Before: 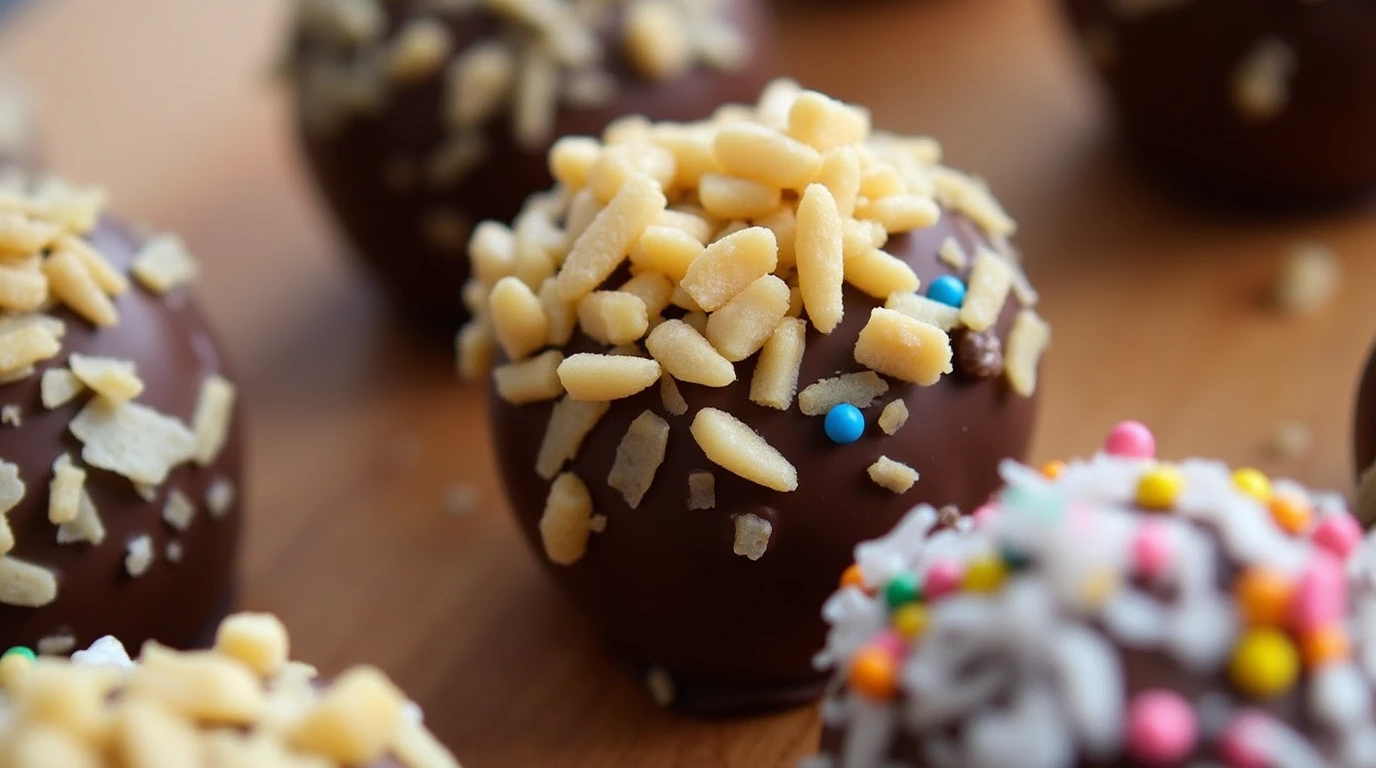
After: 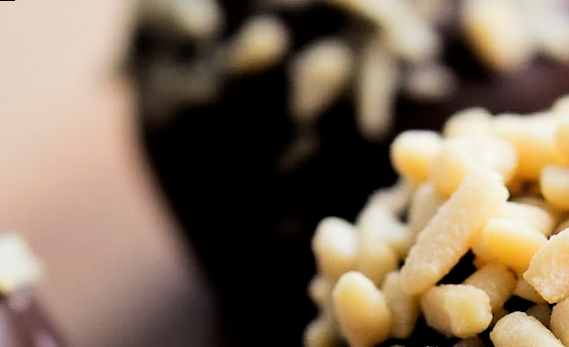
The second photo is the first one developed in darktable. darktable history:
local contrast: mode bilateral grid, contrast 20, coarseness 50, detail 120%, midtone range 0.2
filmic rgb: black relative exposure -5 EV, hardness 2.88, contrast 1.3, highlights saturation mix -30%
tone equalizer: -8 EV -0.75 EV, -7 EV -0.7 EV, -6 EV -0.6 EV, -5 EV -0.4 EV, -3 EV 0.4 EV, -2 EV 0.6 EV, -1 EV 0.7 EV, +0 EV 0.75 EV, edges refinement/feathering 500, mask exposure compensation -1.57 EV, preserve details no
crop and rotate: left 10.817%, top 0.062%, right 47.194%, bottom 53.626%
rotate and perspective: rotation -1°, crop left 0.011, crop right 0.989, crop top 0.025, crop bottom 0.975
